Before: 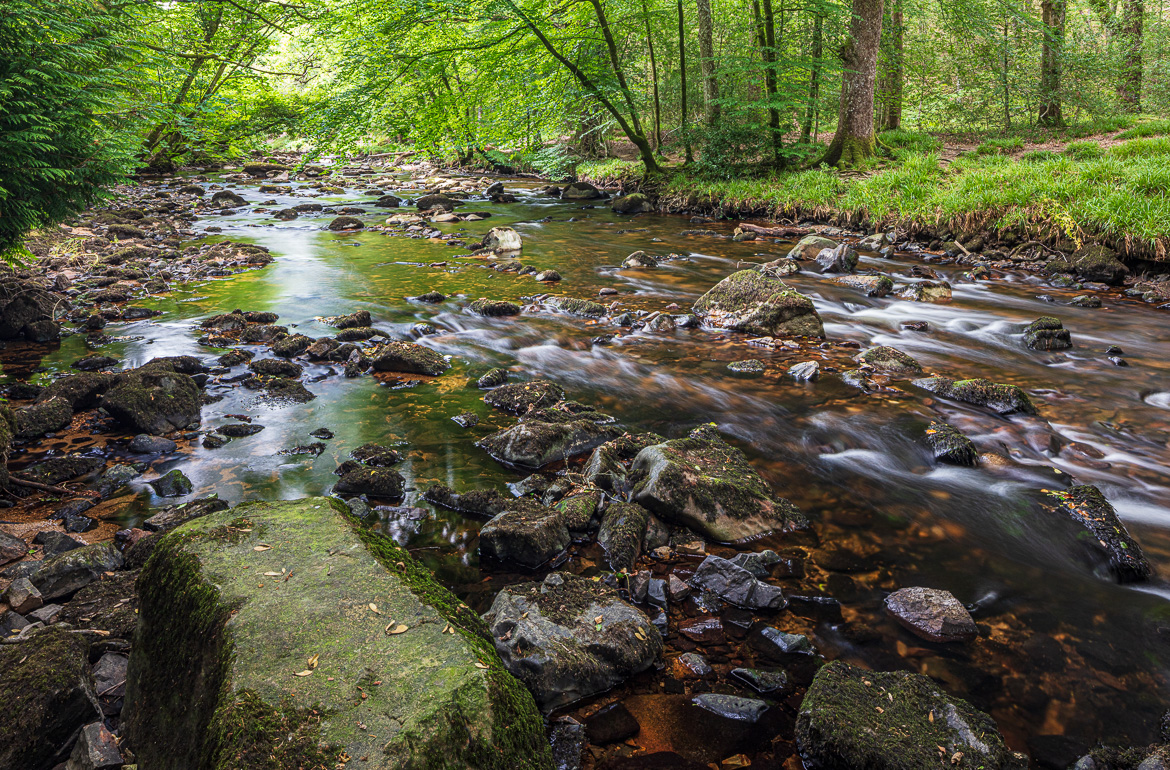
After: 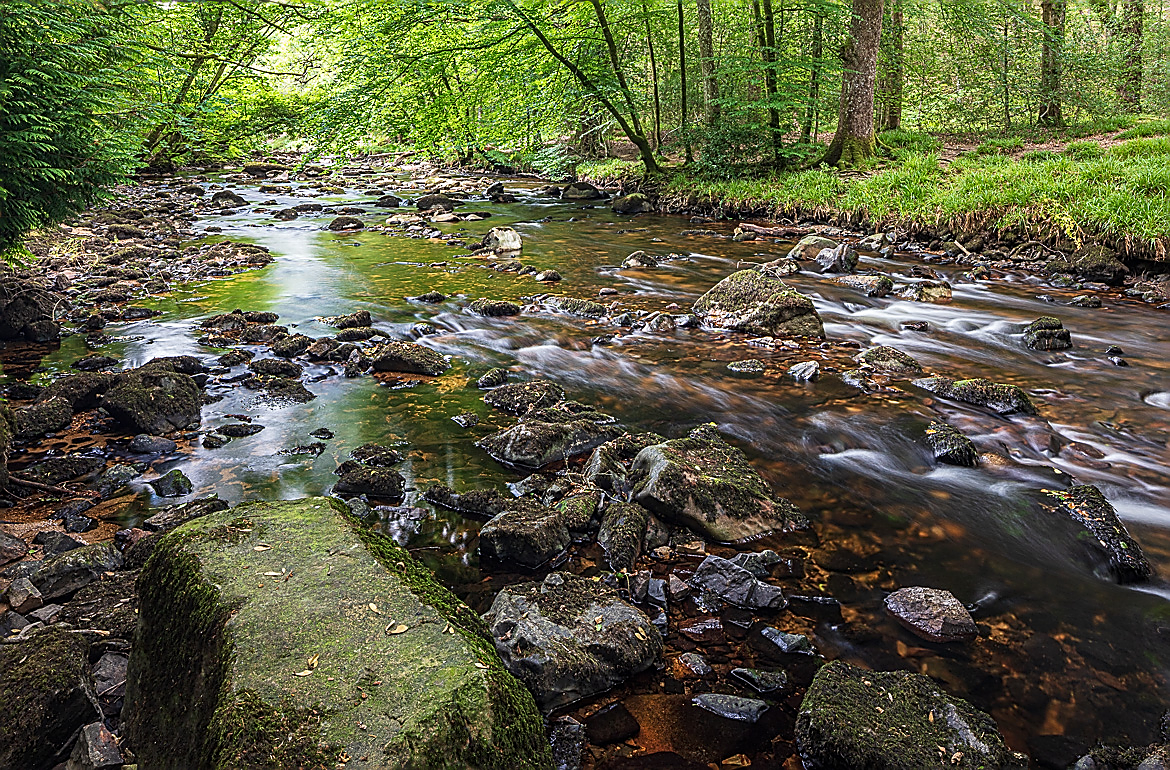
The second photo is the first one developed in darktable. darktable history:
sharpen: radius 1.427, amount 1.244, threshold 0.775
